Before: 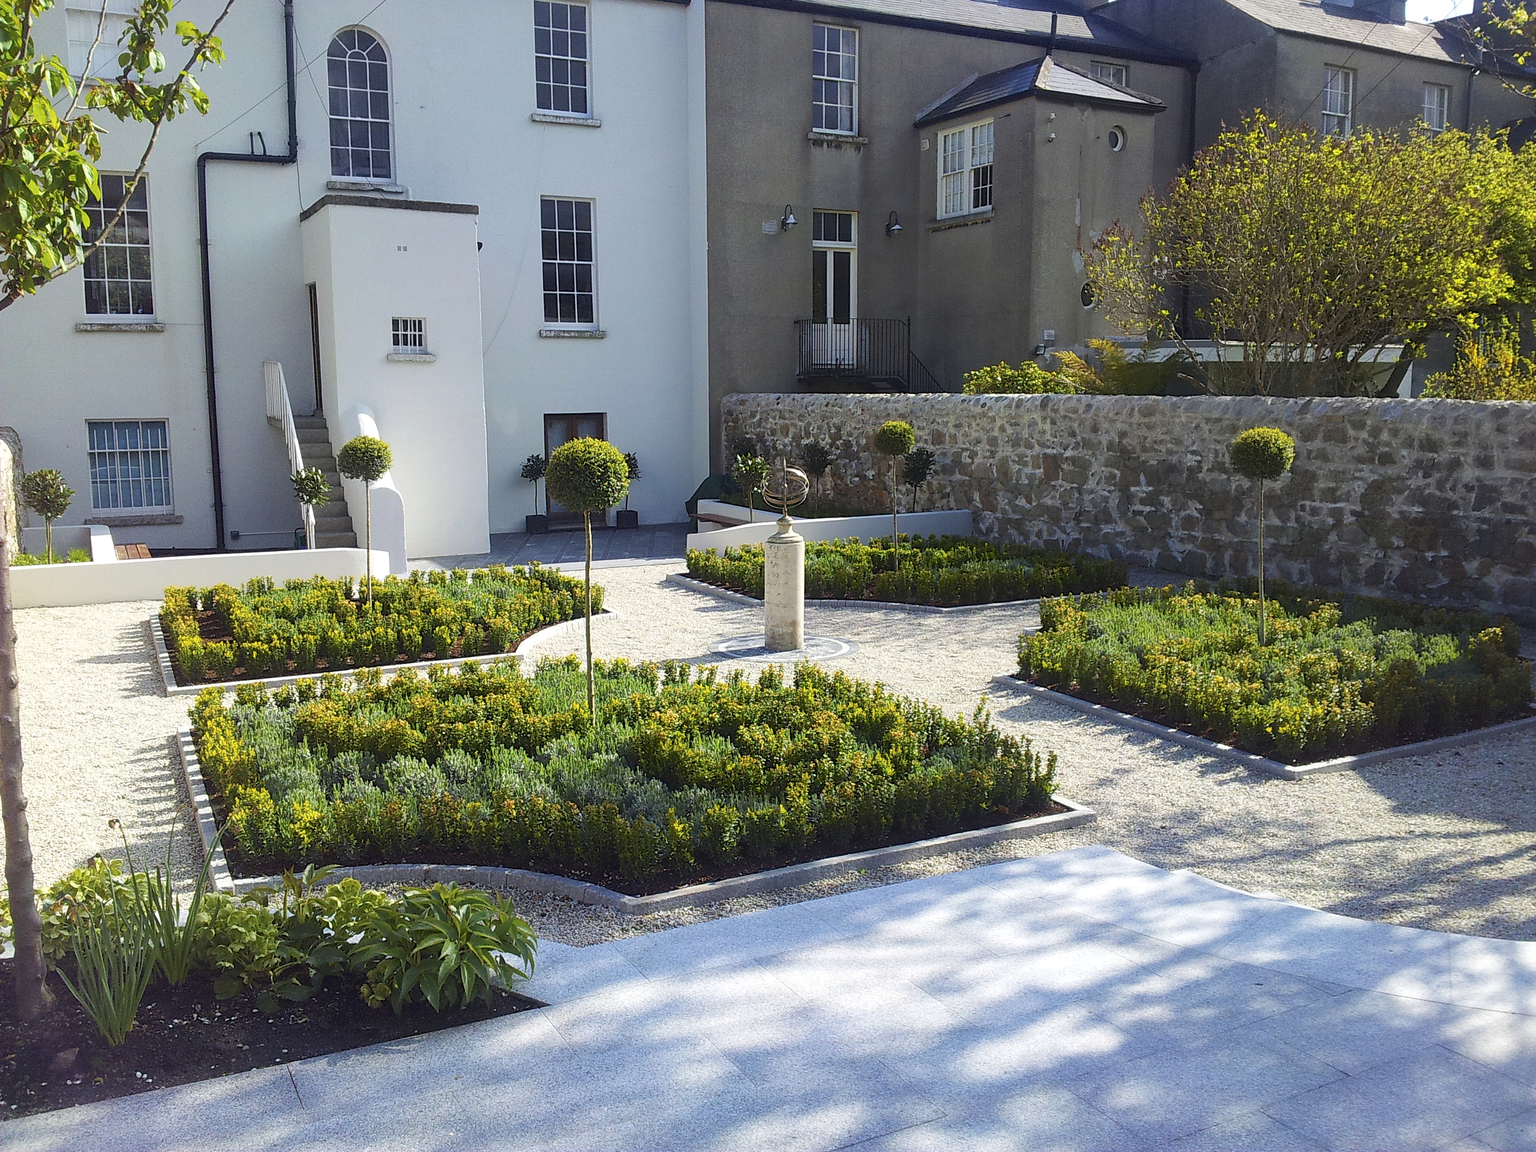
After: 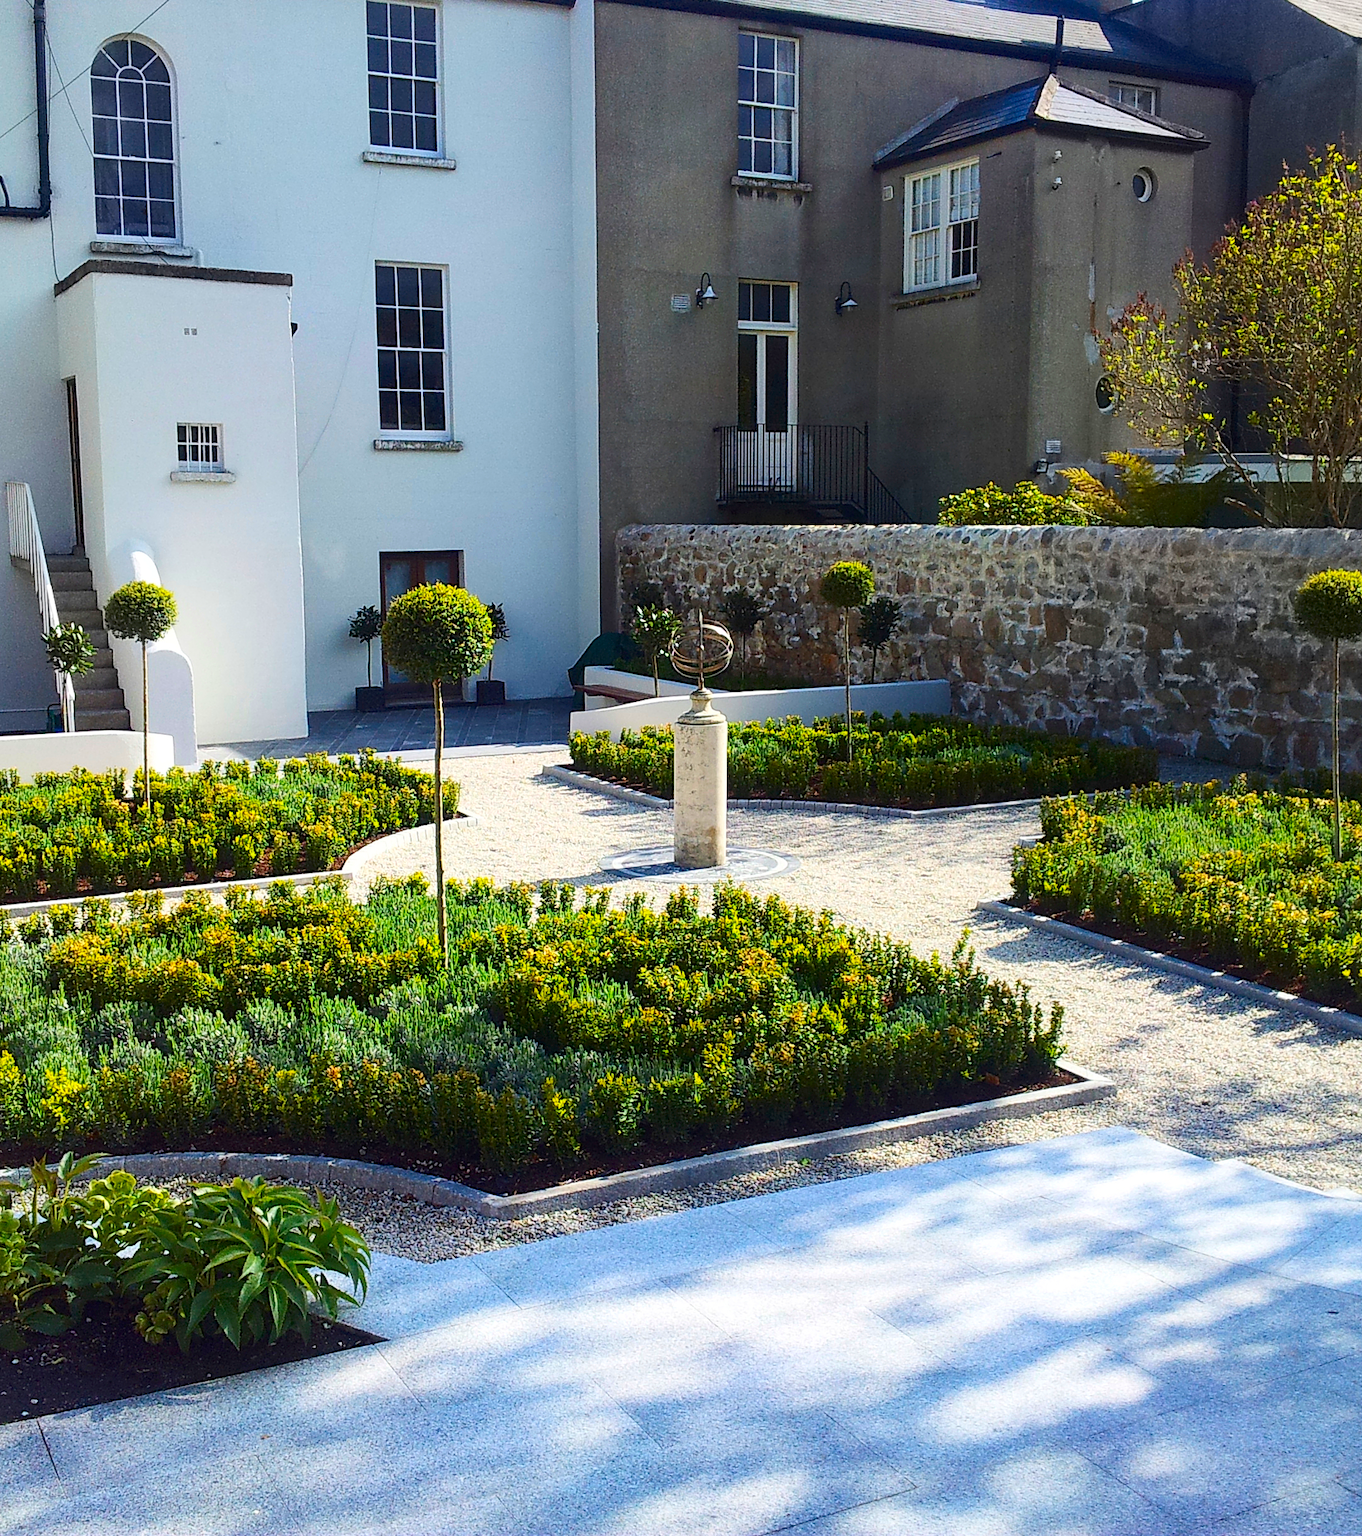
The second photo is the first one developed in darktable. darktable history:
crop: left 16.899%, right 16.556%
contrast brightness saturation: contrast 0.18, saturation 0.3
